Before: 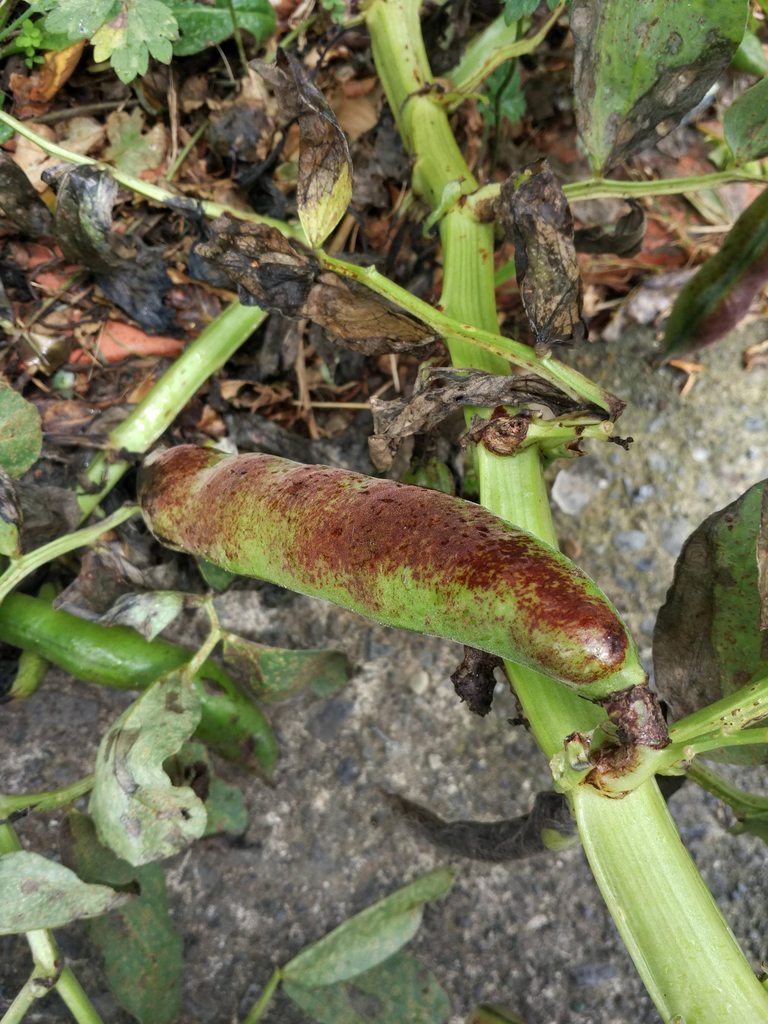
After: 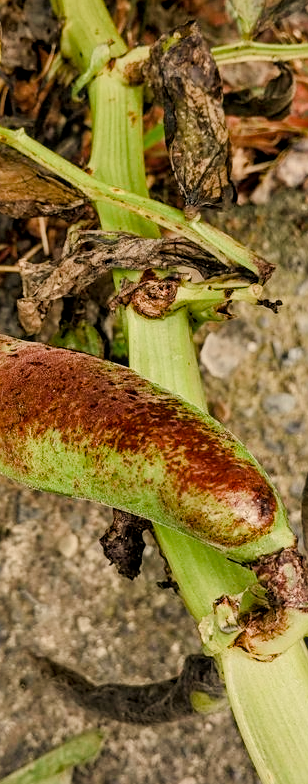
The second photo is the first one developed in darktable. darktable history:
sharpen: on, module defaults
filmic rgb: black relative exposure -7.65 EV, white relative exposure 4.56 EV, hardness 3.61
crop: left 45.721%, top 13.393%, right 14.118%, bottom 10.01%
white balance: red 1.138, green 0.996, blue 0.812
color balance rgb: linear chroma grading › shadows 32%, linear chroma grading › global chroma -2%, linear chroma grading › mid-tones 4%, perceptual saturation grading › global saturation -2%, perceptual saturation grading › highlights -8%, perceptual saturation grading › mid-tones 8%, perceptual saturation grading › shadows 4%, perceptual brilliance grading › highlights 8%, perceptual brilliance grading › mid-tones 4%, perceptual brilliance grading › shadows 2%, global vibrance 16%, saturation formula JzAzBz (2021)
local contrast: on, module defaults
